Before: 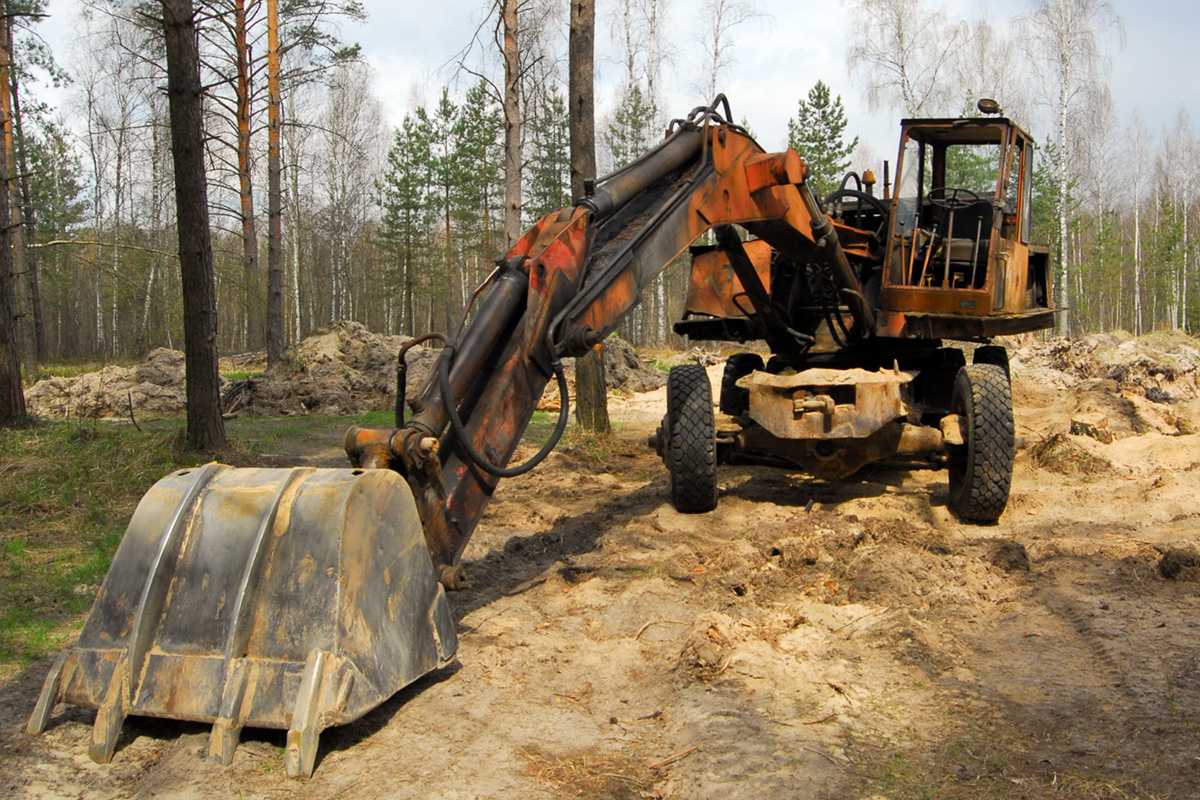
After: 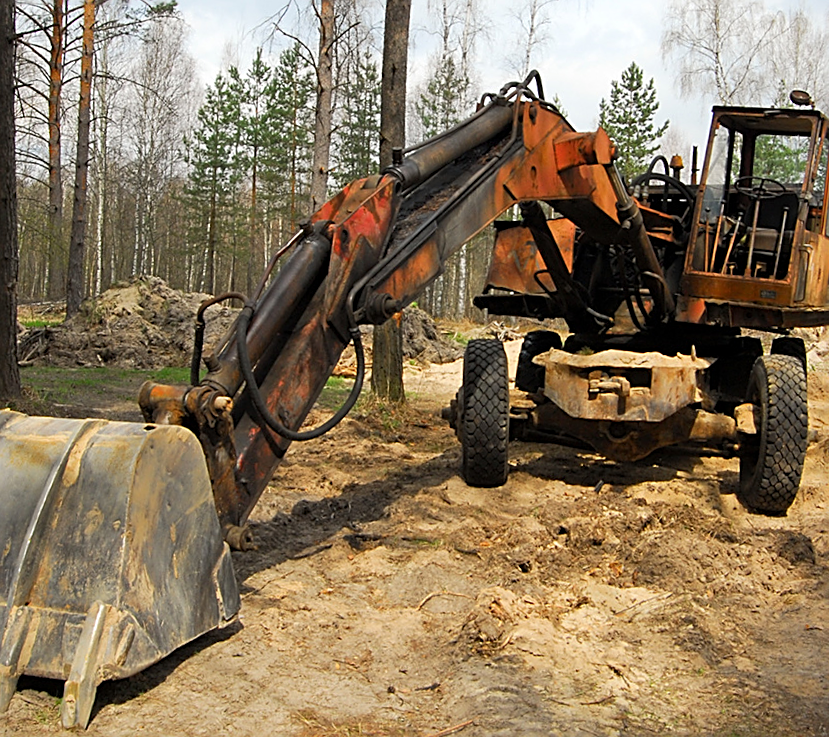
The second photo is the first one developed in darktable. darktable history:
crop and rotate: angle -3.27°, left 14.277%, top 0.028%, right 10.766%, bottom 0.028%
sharpen: amount 0.75
tone curve: curves: ch0 [(0, 0) (0.003, 0.003) (0.011, 0.011) (0.025, 0.025) (0.044, 0.044) (0.069, 0.069) (0.1, 0.099) (0.136, 0.135) (0.177, 0.176) (0.224, 0.223) (0.277, 0.275) (0.335, 0.333) (0.399, 0.396) (0.468, 0.465) (0.543, 0.541) (0.623, 0.622) (0.709, 0.708) (0.801, 0.8) (0.898, 0.897) (1, 1)], preserve colors none
